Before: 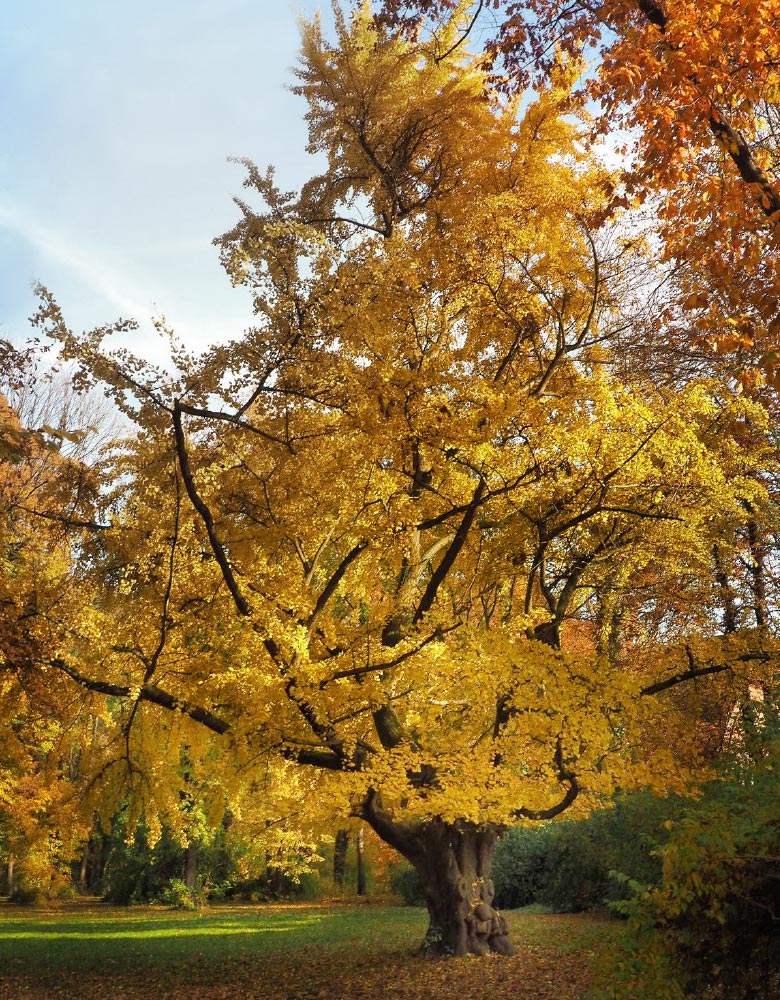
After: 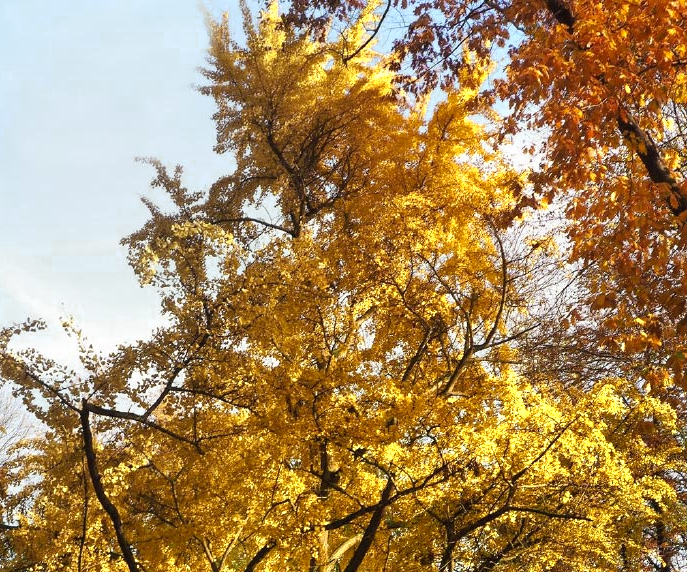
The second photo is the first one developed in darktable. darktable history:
crop and rotate: left 11.812%, bottom 42.776%
color zones: curves: ch0 [(0, 0.485) (0.178, 0.476) (0.261, 0.623) (0.411, 0.403) (0.708, 0.603) (0.934, 0.412)]; ch1 [(0.003, 0.485) (0.149, 0.496) (0.229, 0.584) (0.326, 0.551) (0.484, 0.262) (0.757, 0.643)]
